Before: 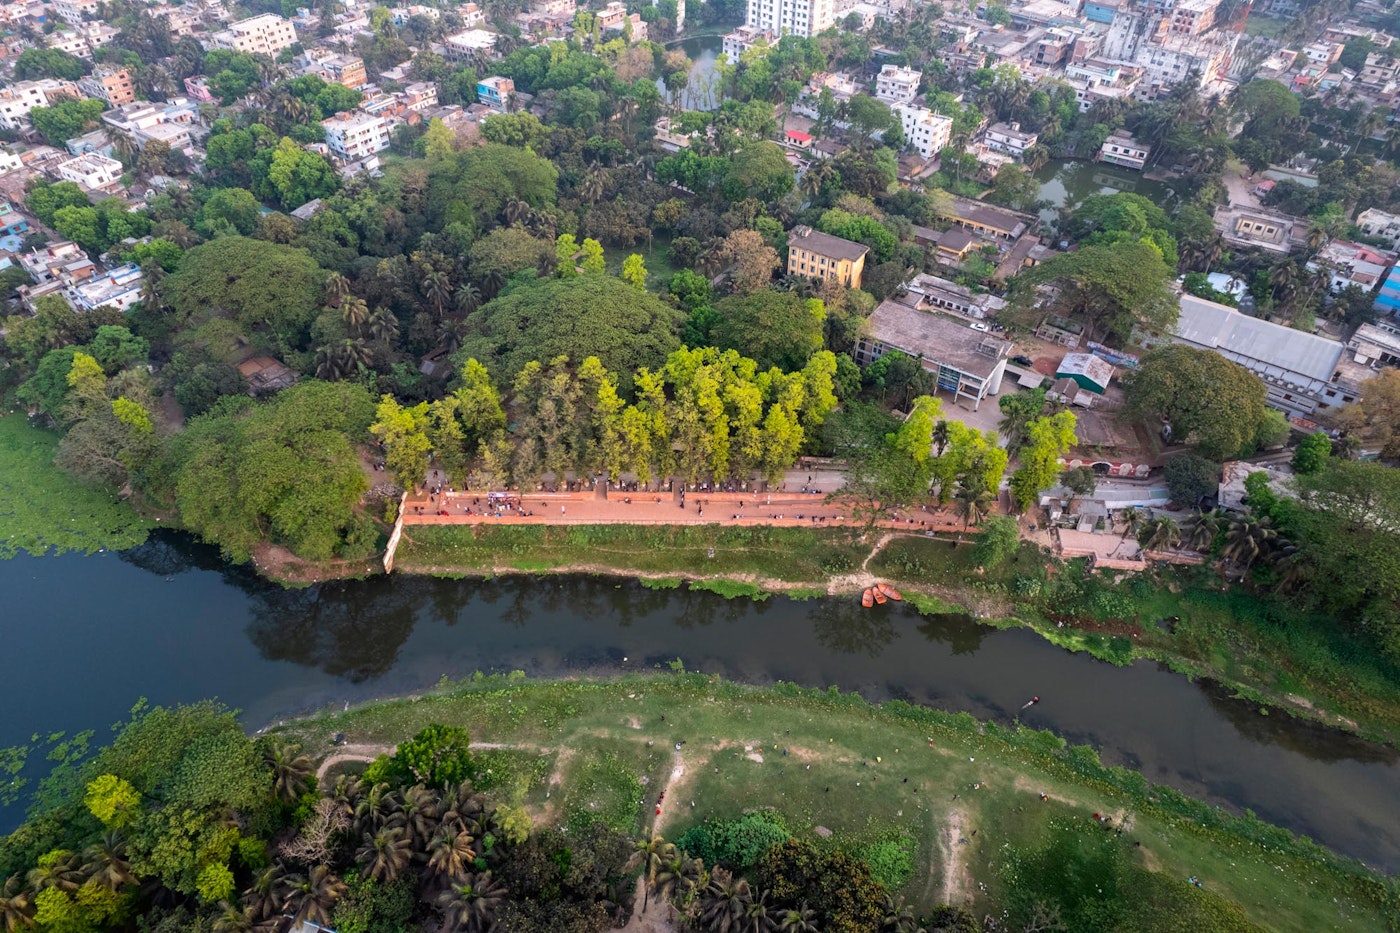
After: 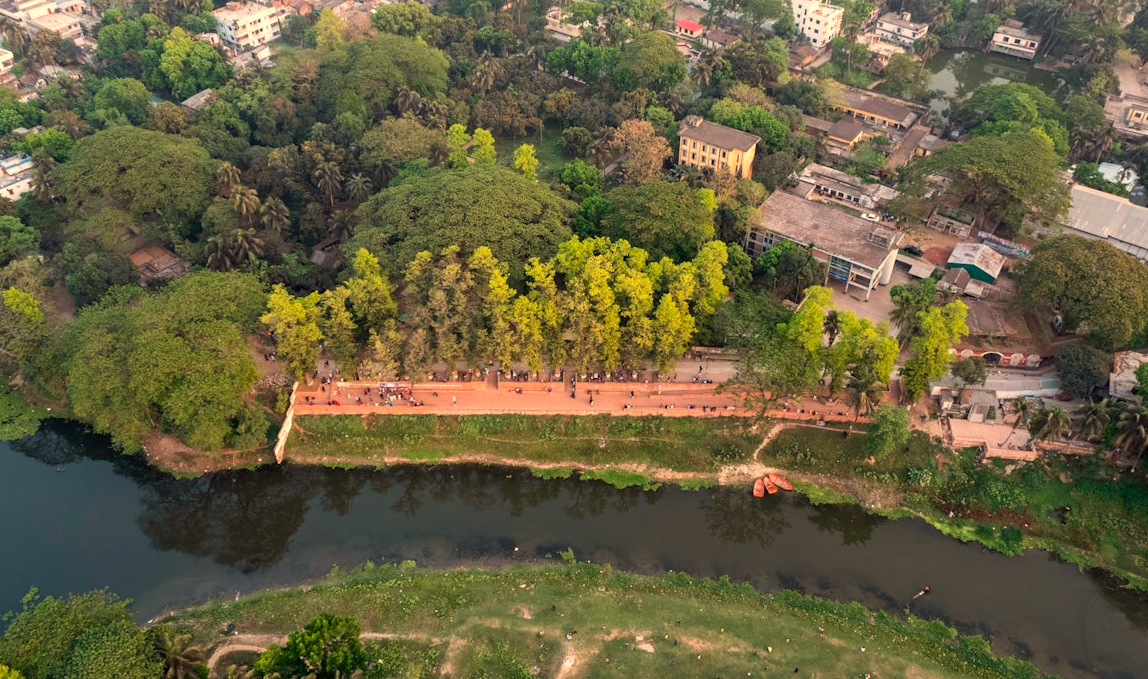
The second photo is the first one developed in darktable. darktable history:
crop: left 7.856%, top 11.836%, right 10.12%, bottom 15.387%
white balance: red 1.123, blue 0.83
